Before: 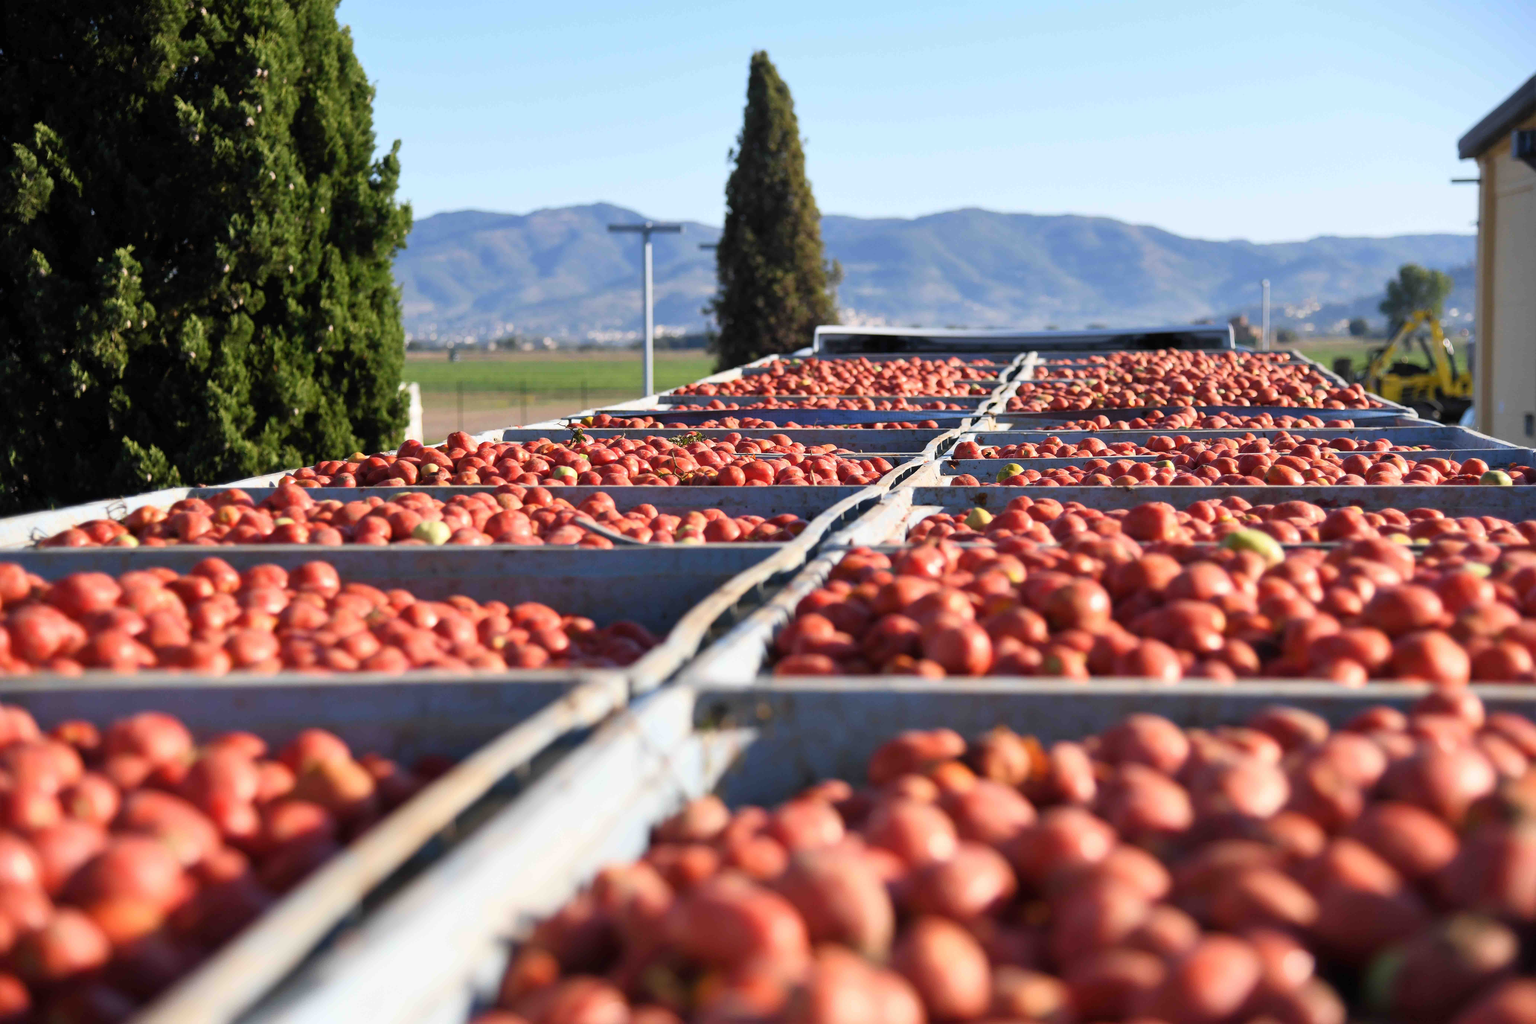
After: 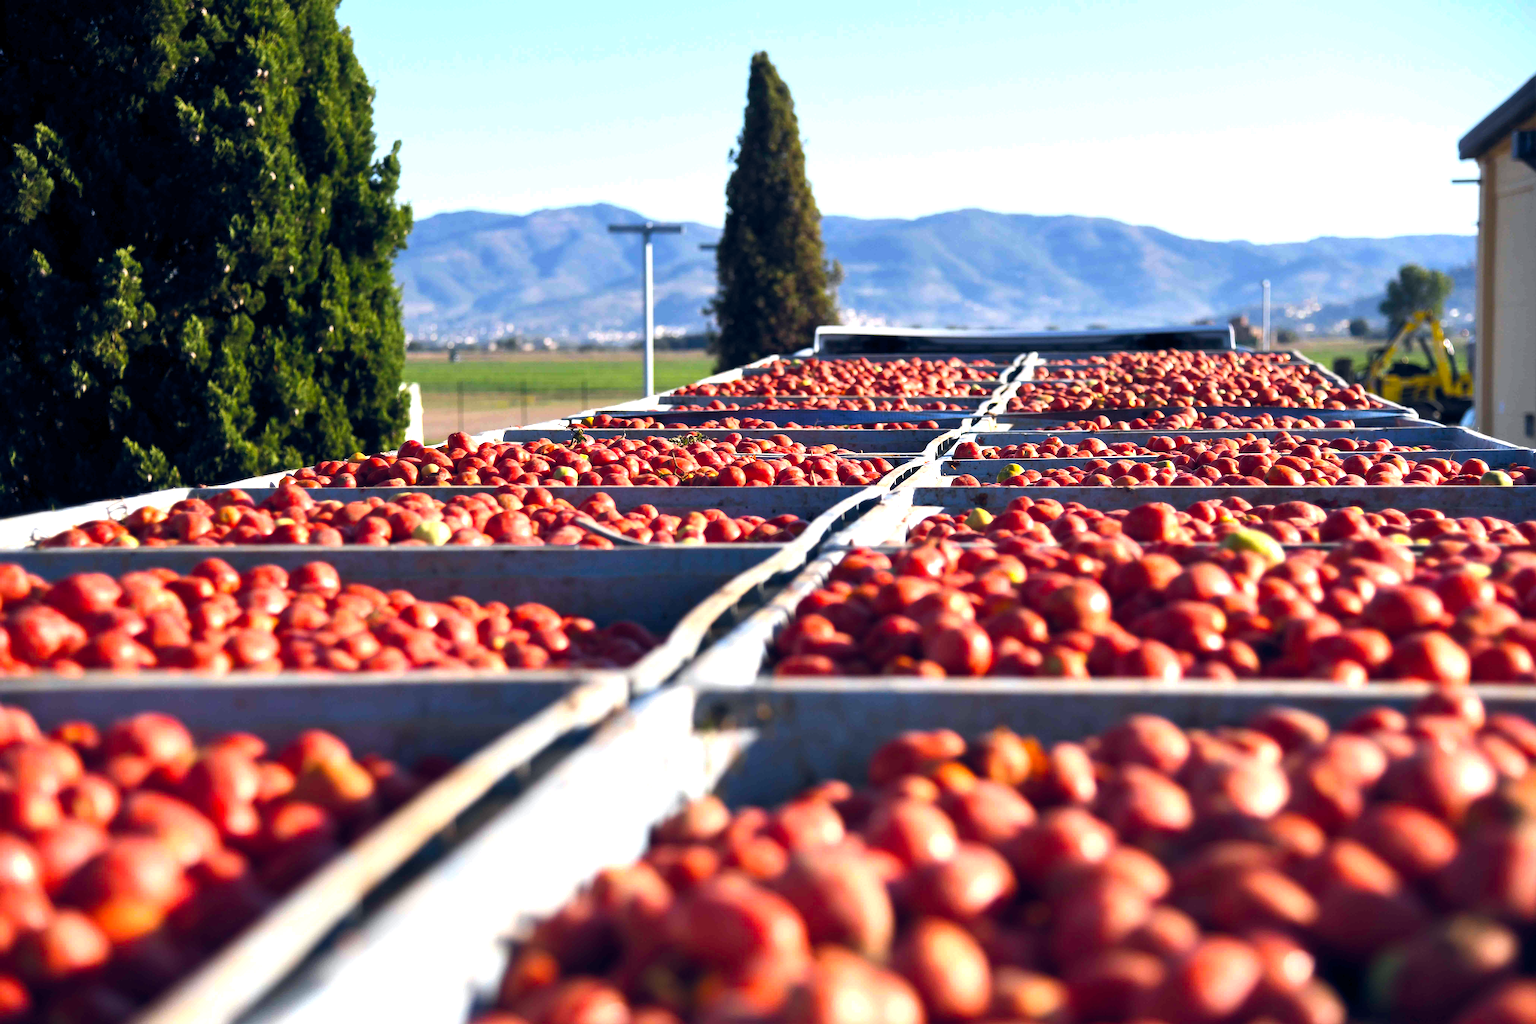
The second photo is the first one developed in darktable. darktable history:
color balance rgb: shadows lift › luminance -20.031%, global offset › chroma 0.152%, global offset › hue 253.87°, perceptual saturation grading › global saturation 31.131%, perceptual brilliance grading › global brilliance -5.697%, perceptual brilliance grading › highlights 24.862%, perceptual brilliance grading › mid-tones 6.817%, perceptual brilliance grading › shadows -4.764%
